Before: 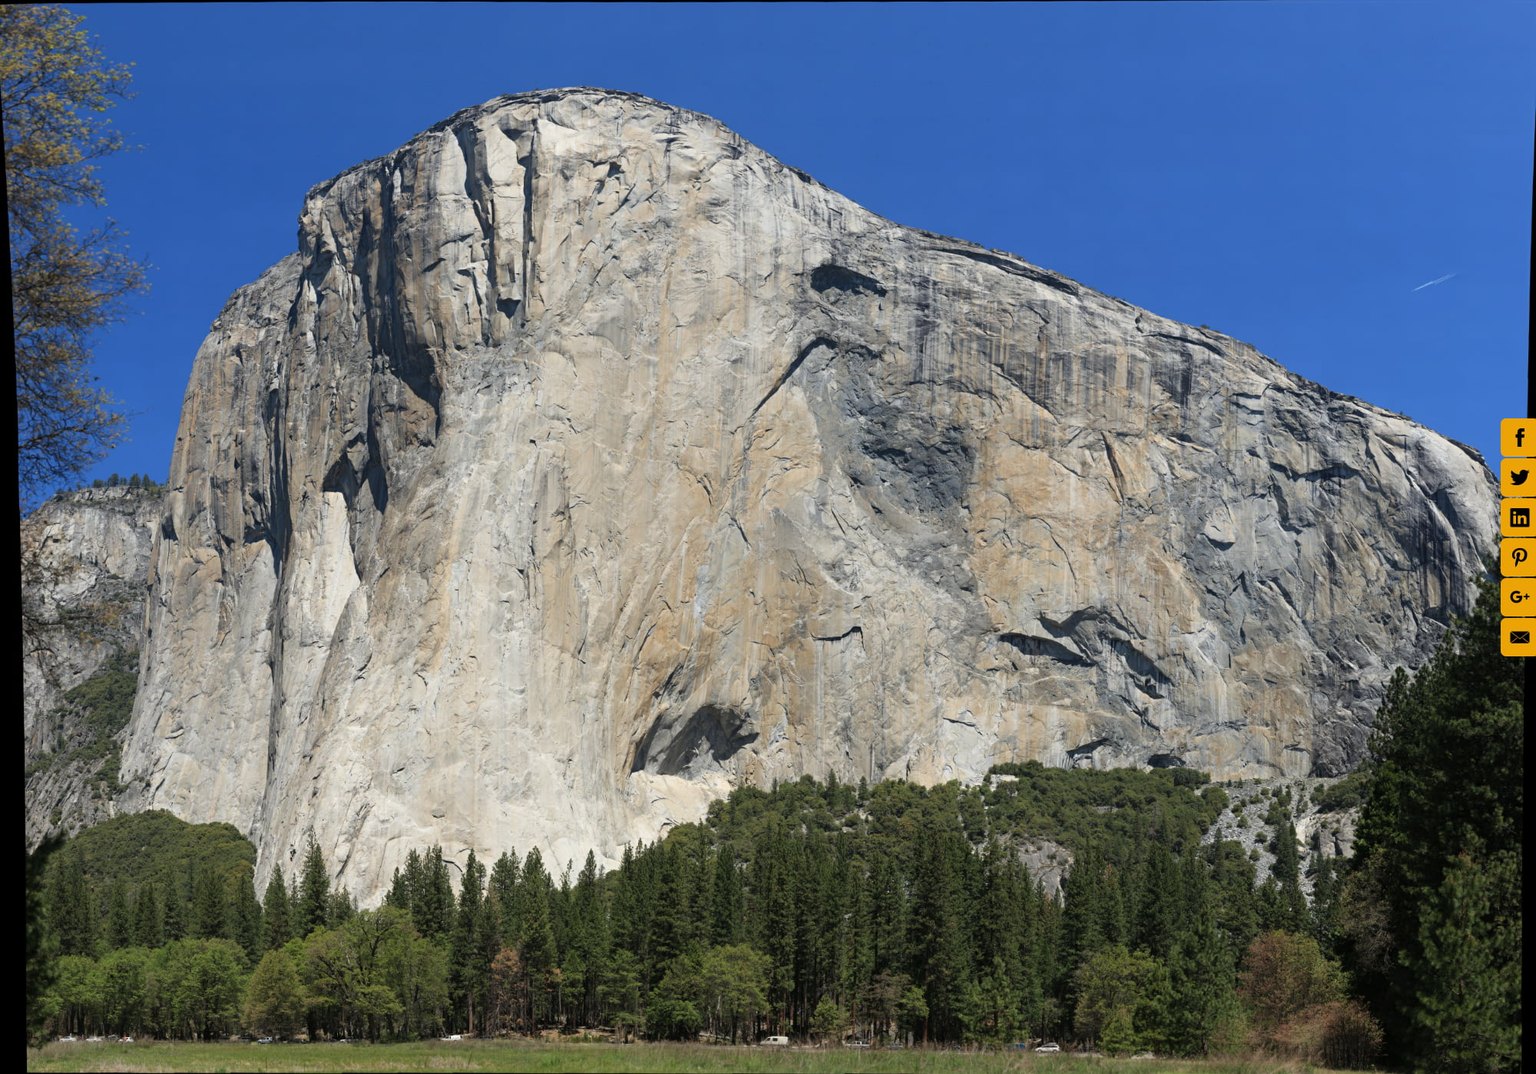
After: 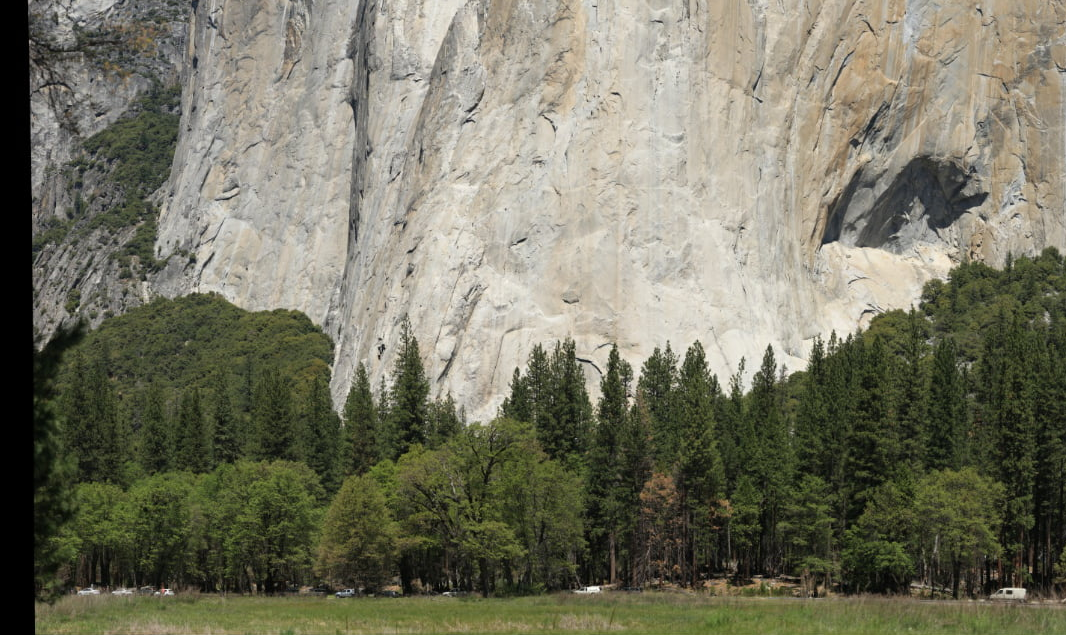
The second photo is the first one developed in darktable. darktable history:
crop and rotate: top 54.472%, right 46.658%, bottom 0.136%
